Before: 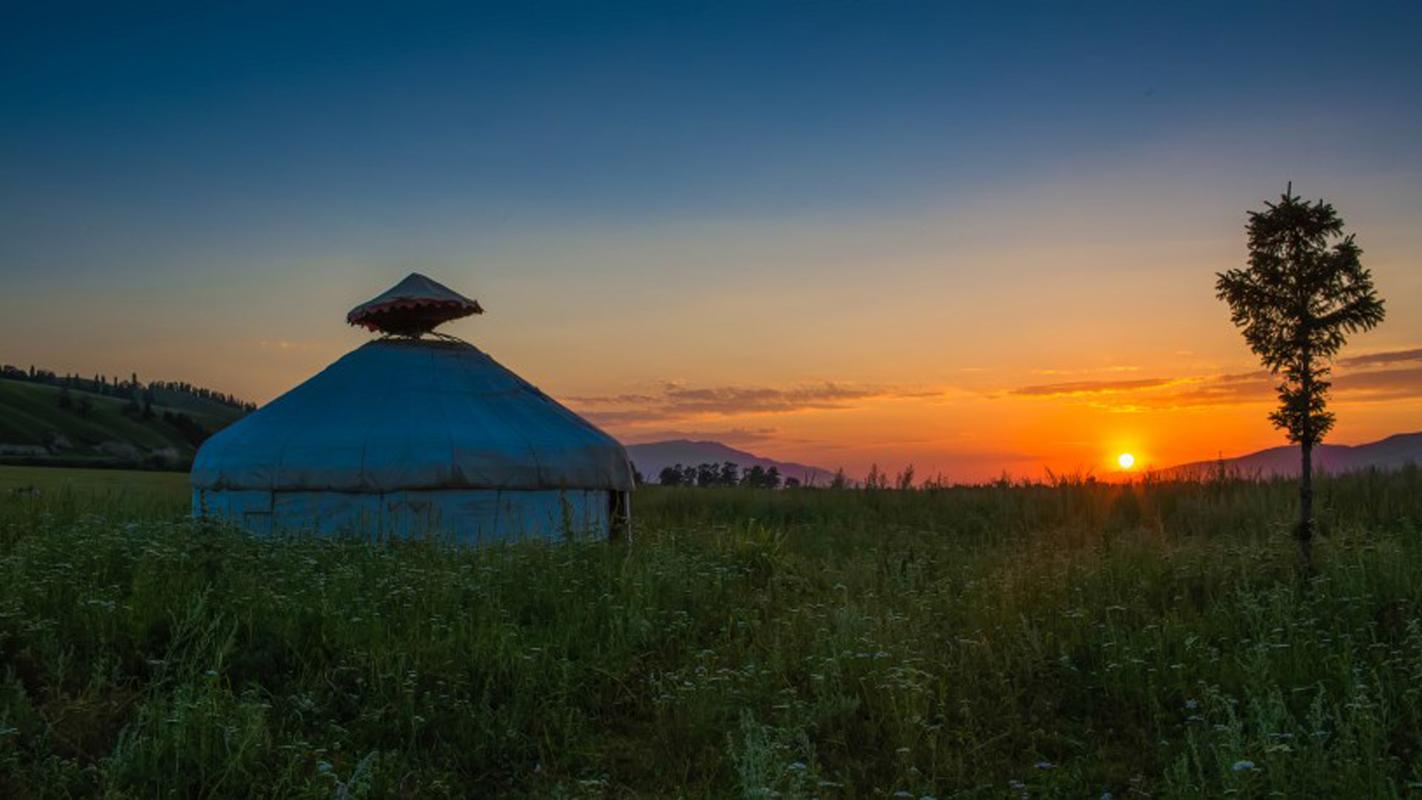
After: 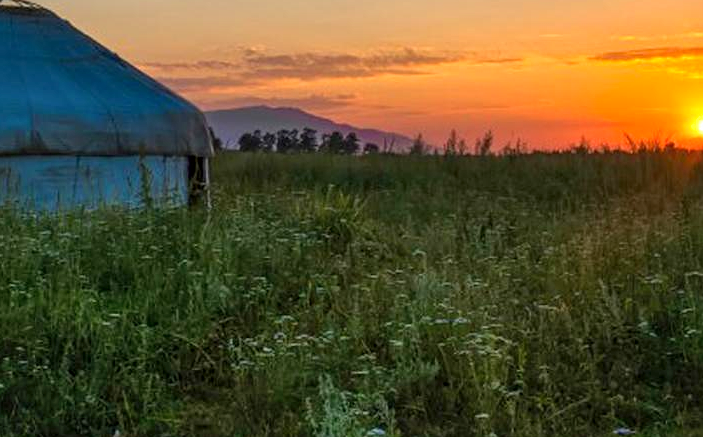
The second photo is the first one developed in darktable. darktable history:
shadows and highlights: low approximation 0.01, soften with gaussian
sharpen: amount 0.2
exposure: black level correction 0.001, exposure 0.5 EV, compensate exposure bias true, compensate highlight preservation false
crop: left 29.672%, top 41.786%, right 20.851%, bottom 3.487%
local contrast: mode bilateral grid, contrast 20, coarseness 50, detail 120%, midtone range 0.2
